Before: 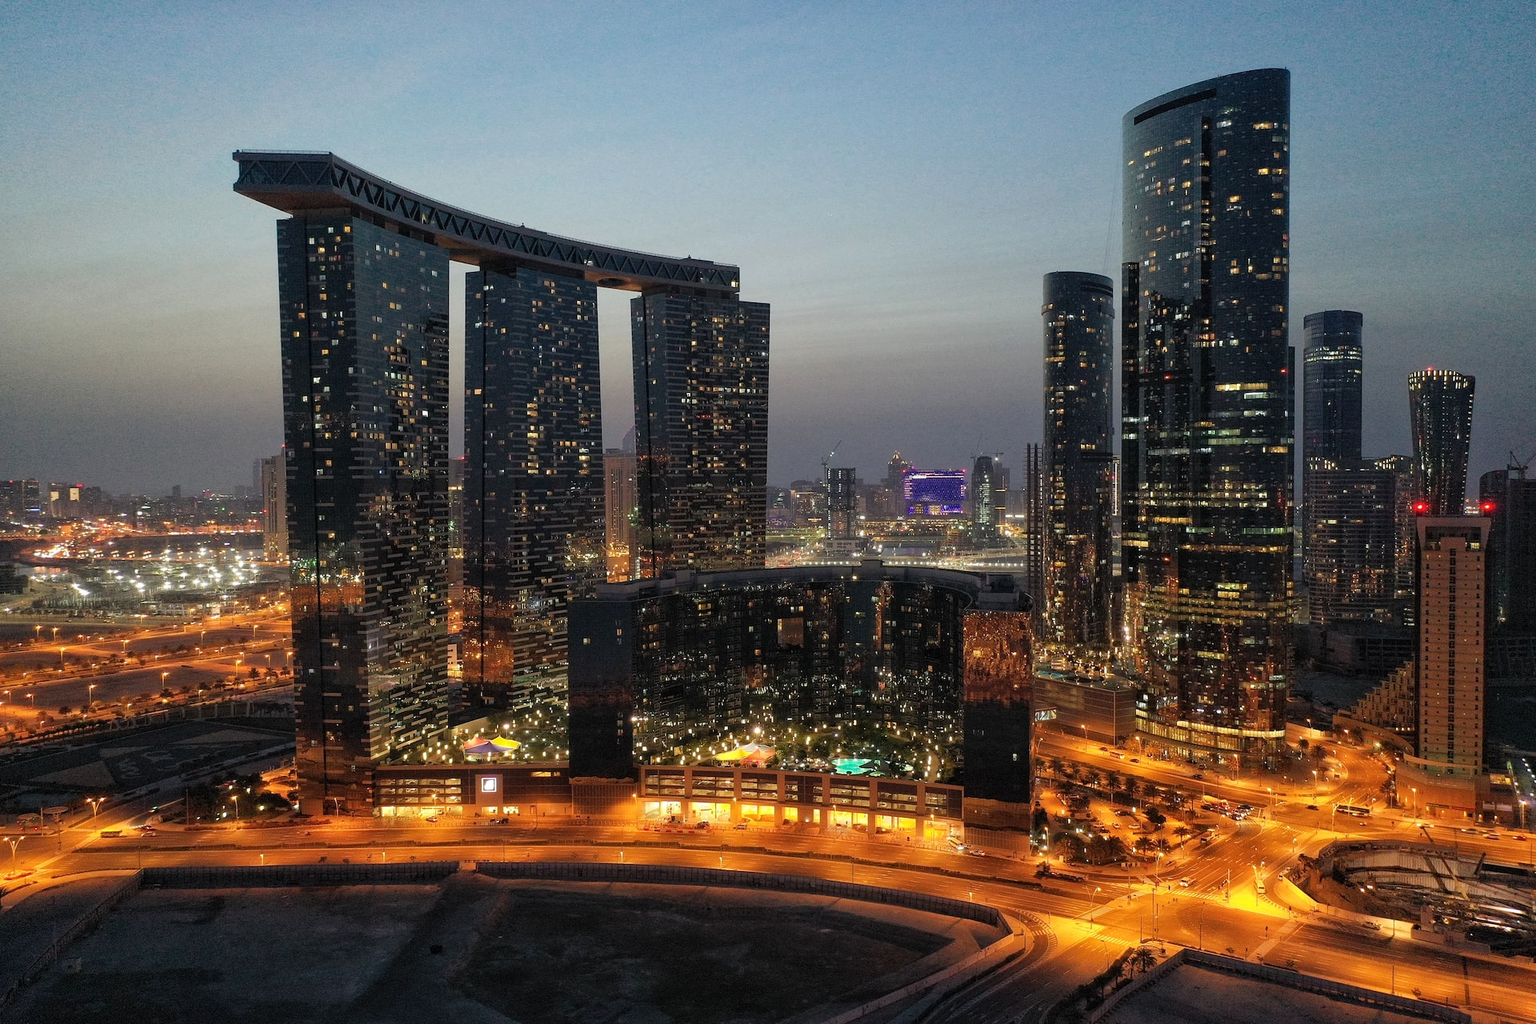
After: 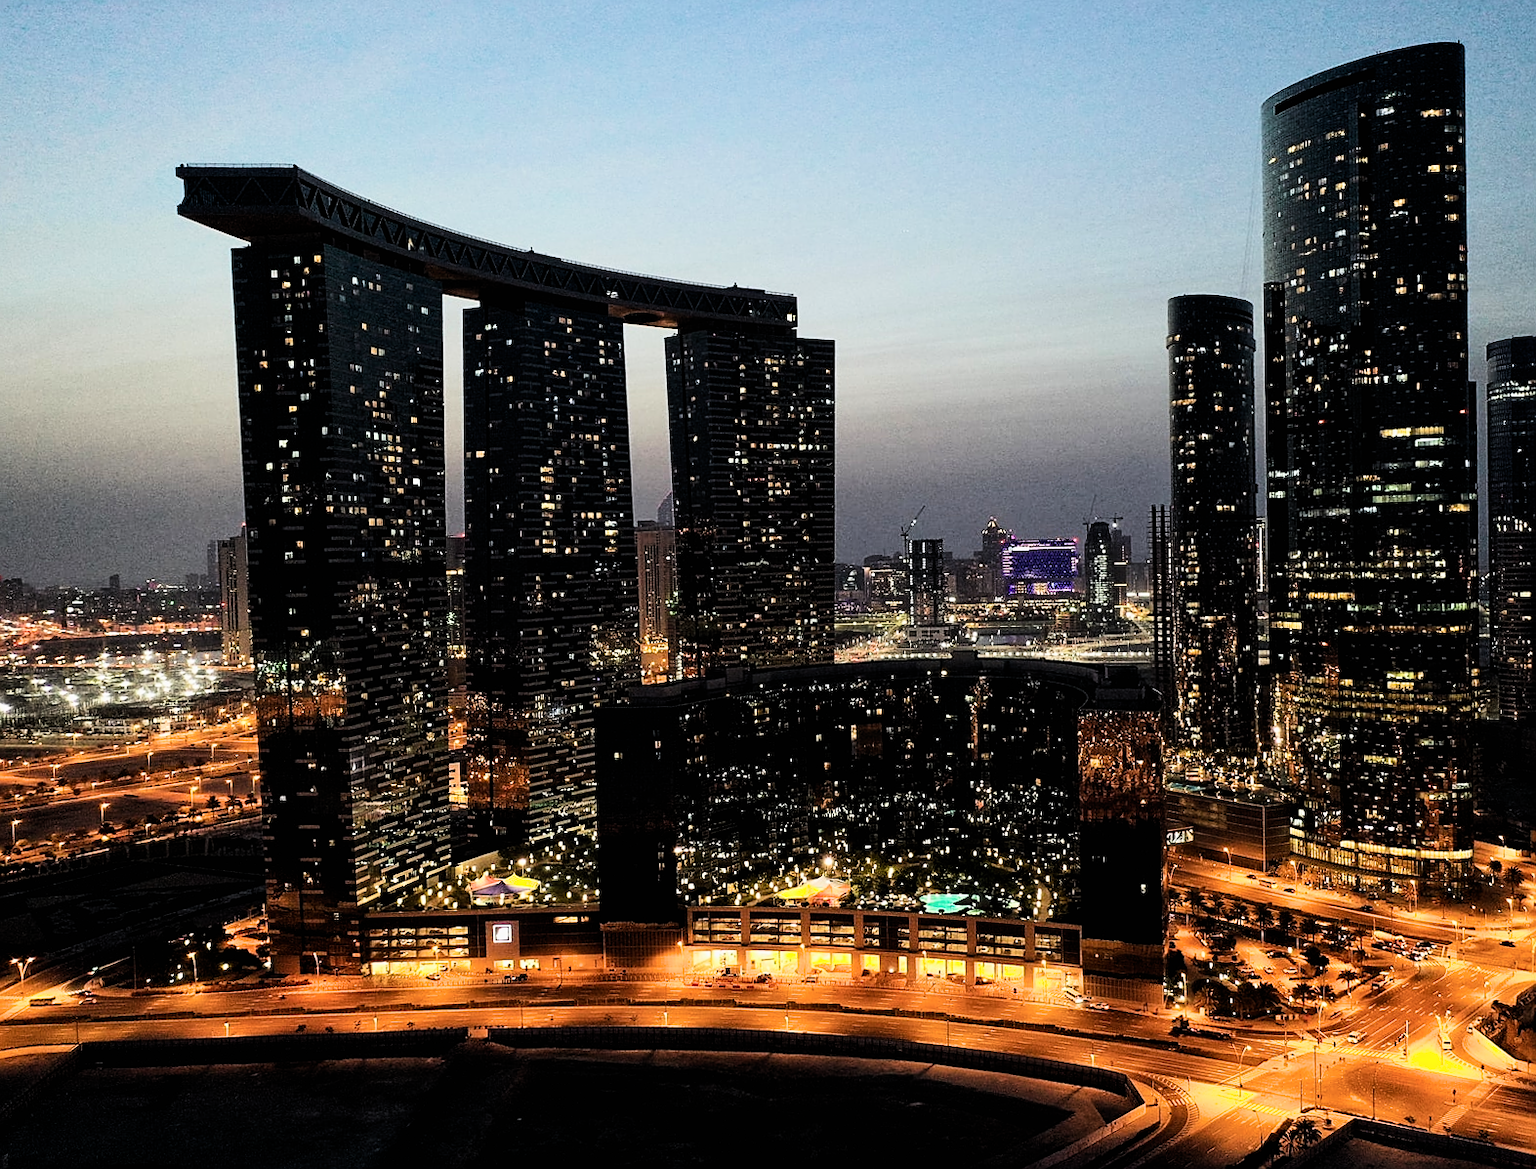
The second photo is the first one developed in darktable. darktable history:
sharpen: on, module defaults
crop and rotate: angle 1.01°, left 4.209%, top 1.225%, right 11.709%, bottom 2.664%
contrast brightness saturation: contrast 0.149, brightness 0.046
filmic rgb: black relative exposure -5.02 EV, white relative exposure 3.98 EV, hardness 2.89, contrast 1.489, contrast in shadows safe
color balance rgb: perceptual saturation grading › global saturation 0.817%, global vibrance 24.96%, contrast 20.178%
